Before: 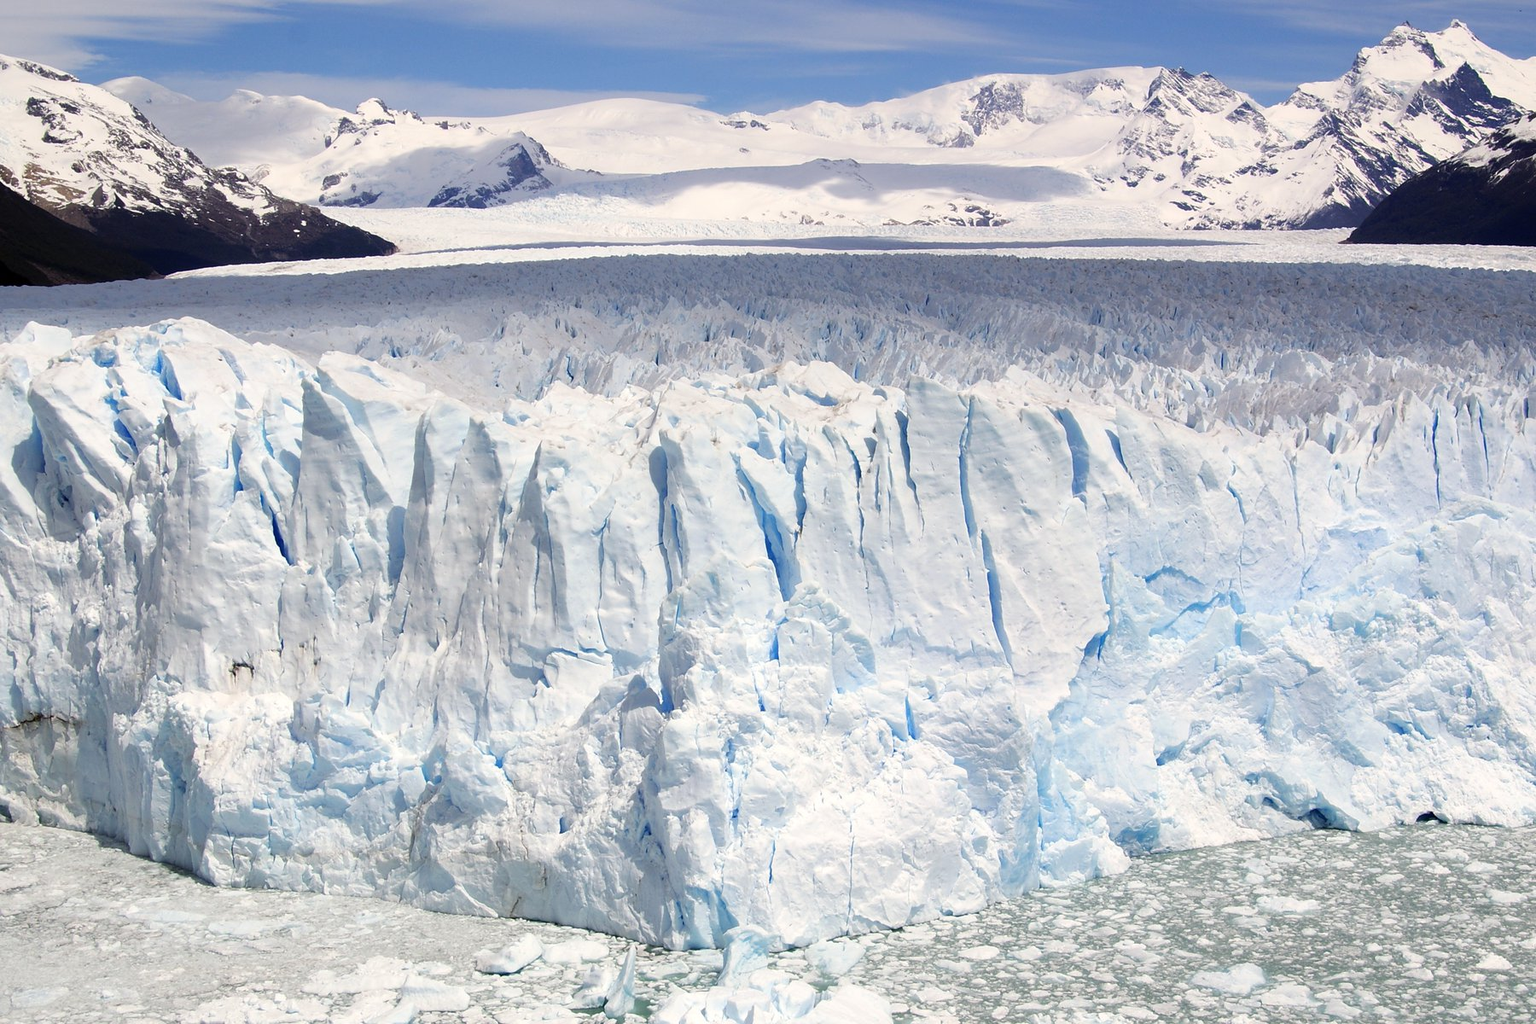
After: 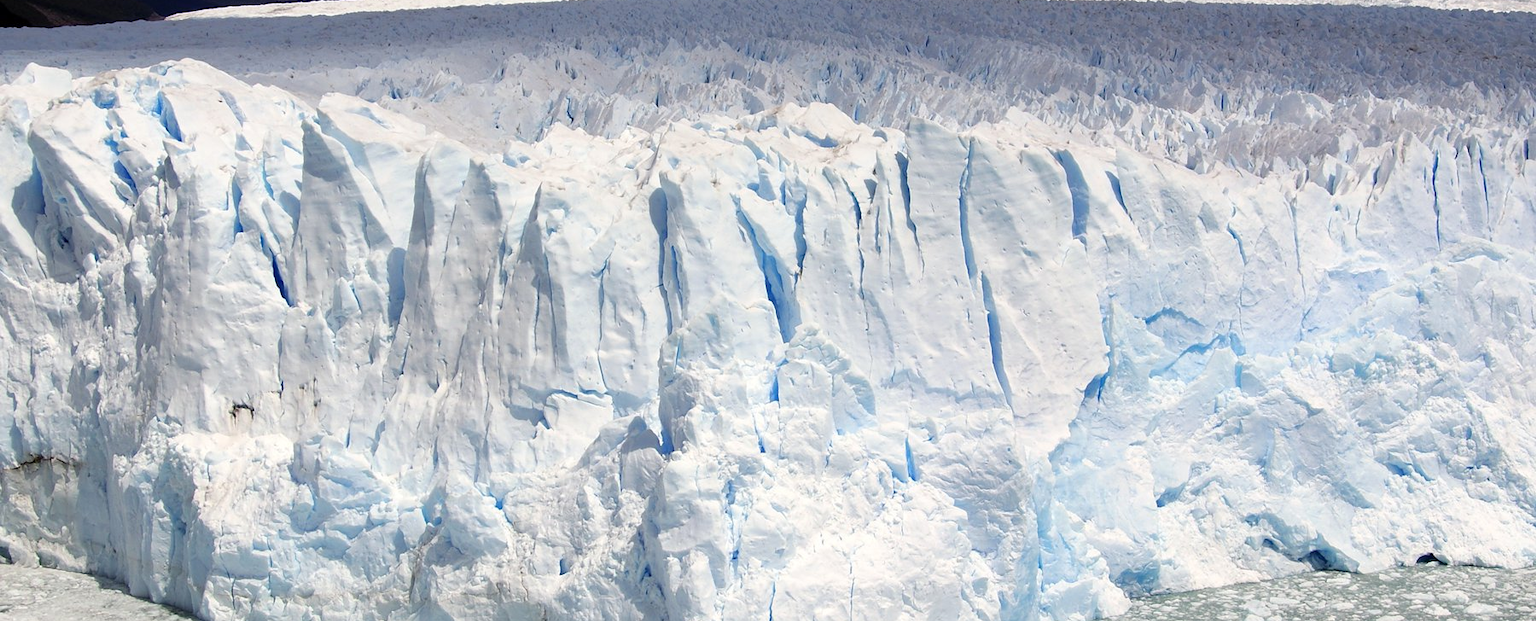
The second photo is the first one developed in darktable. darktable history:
crop and rotate: top 25.281%, bottom 14.032%
